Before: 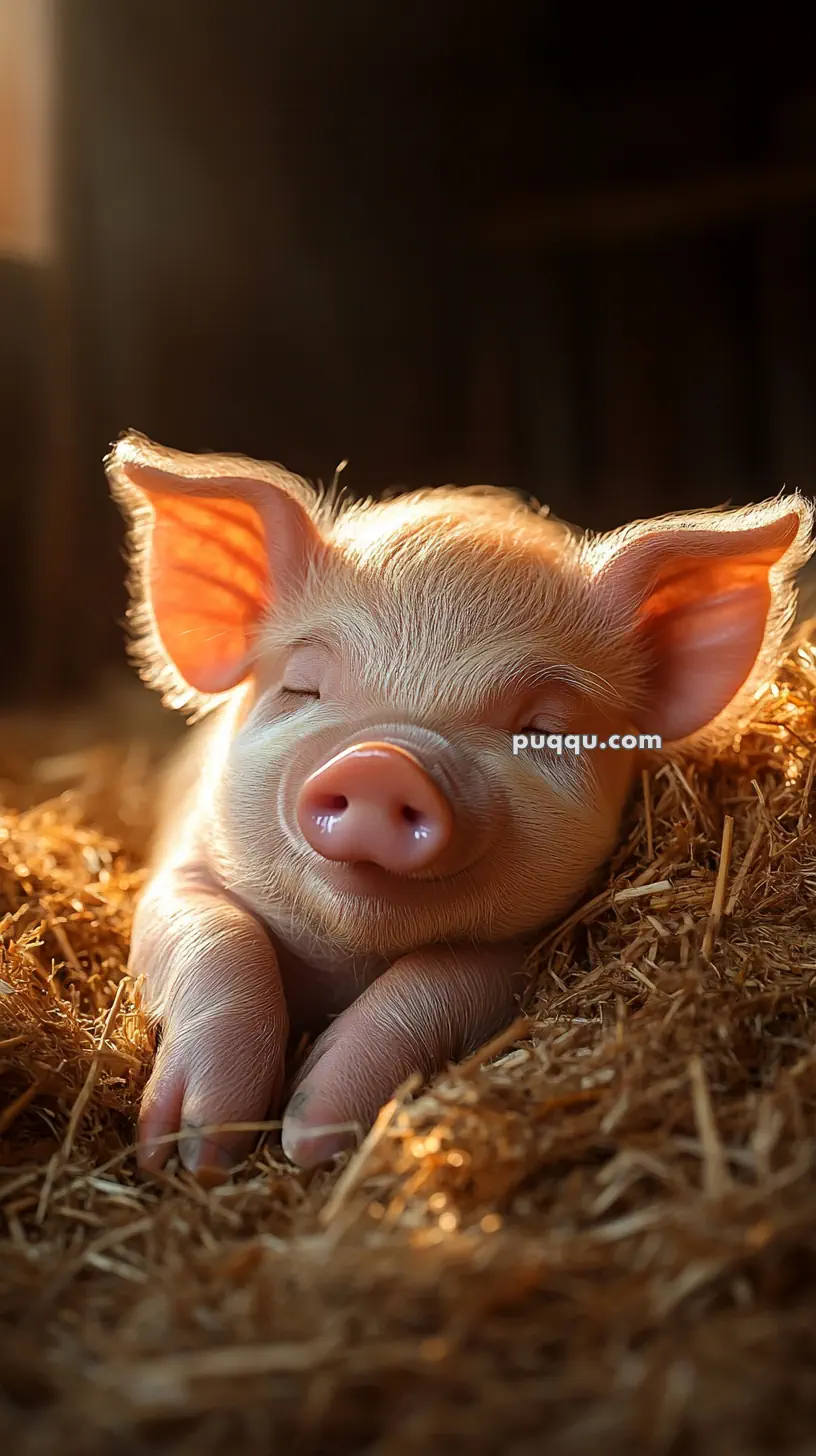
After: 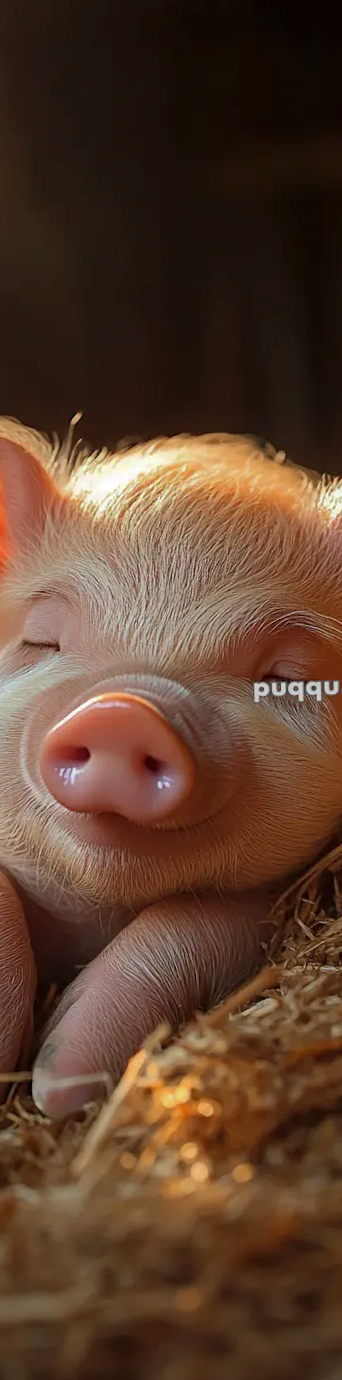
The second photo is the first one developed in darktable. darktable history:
shadows and highlights: shadows 40, highlights -60
crop: left 31.229%, right 27.105%
rotate and perspective: rotation -1.32°, lens shift (horizontal) -0.031, crop left 0.015, crop right 0.985, crop top 0.047, crop bottom 0.982
